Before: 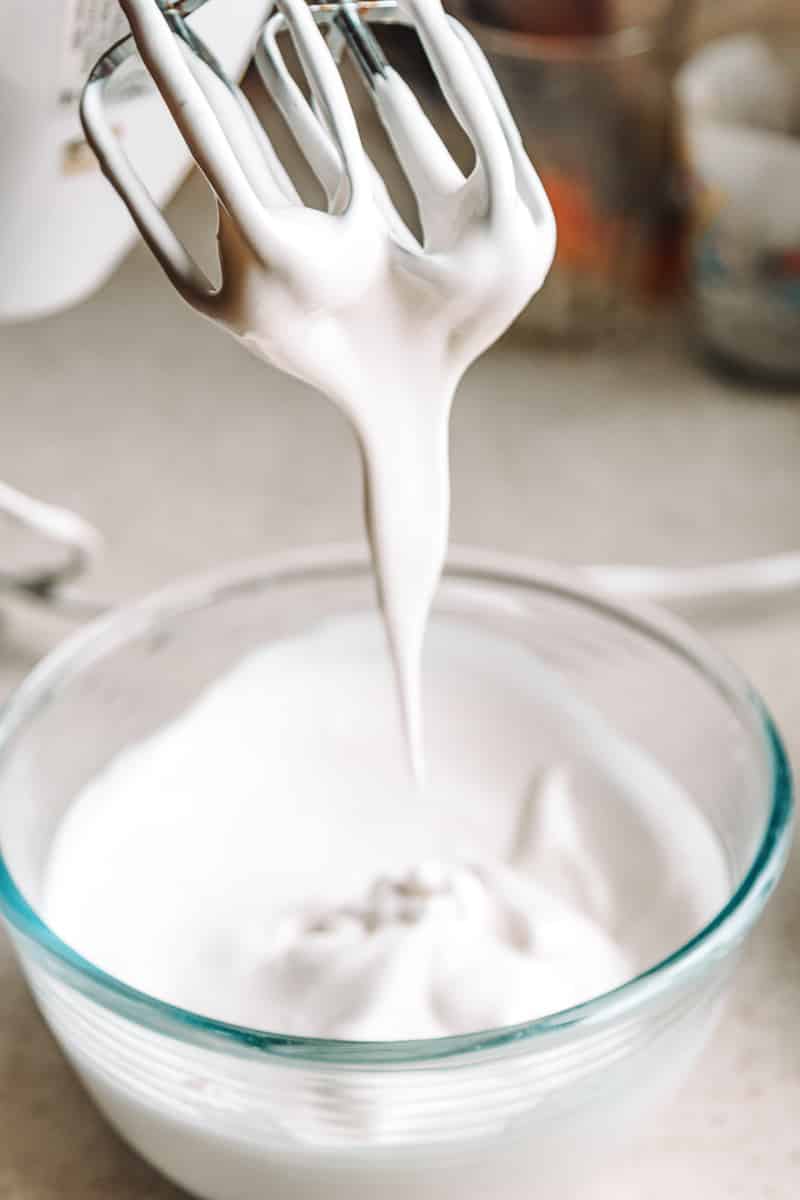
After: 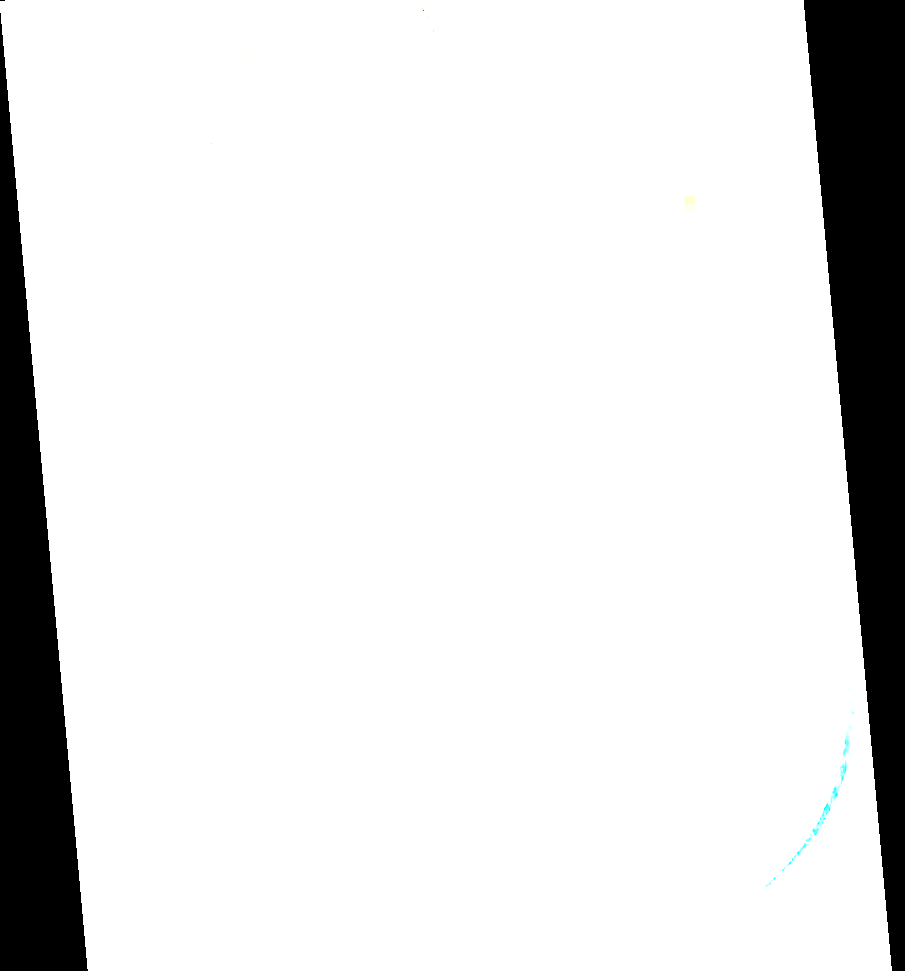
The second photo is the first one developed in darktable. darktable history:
contrast equalizer: y [[0.5, 0.486, 0.447, 0.446, 0.489, 0.5], [0.5 ×6], [0.5 ×6], [0 ×6], [0 ×6]]
rotate and perspective: rotation -5.2°, automatic cropping off
crop: top 5.667%, bottom 17.637%
exposure: exposure 8 EV, compensate highlight preservation false
